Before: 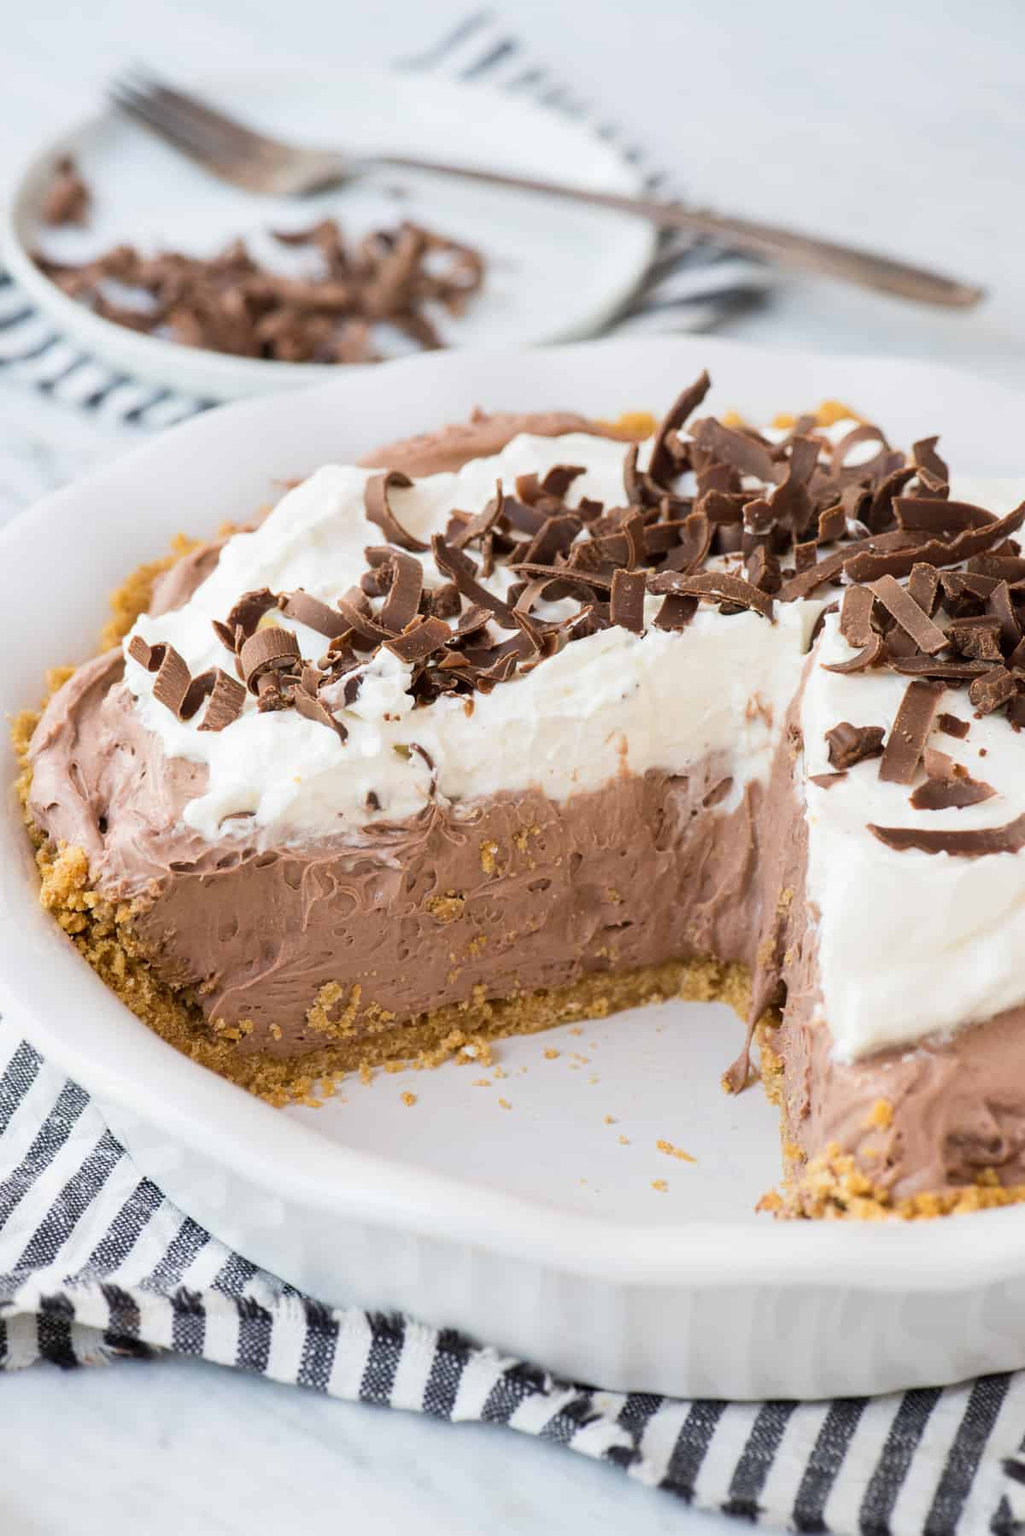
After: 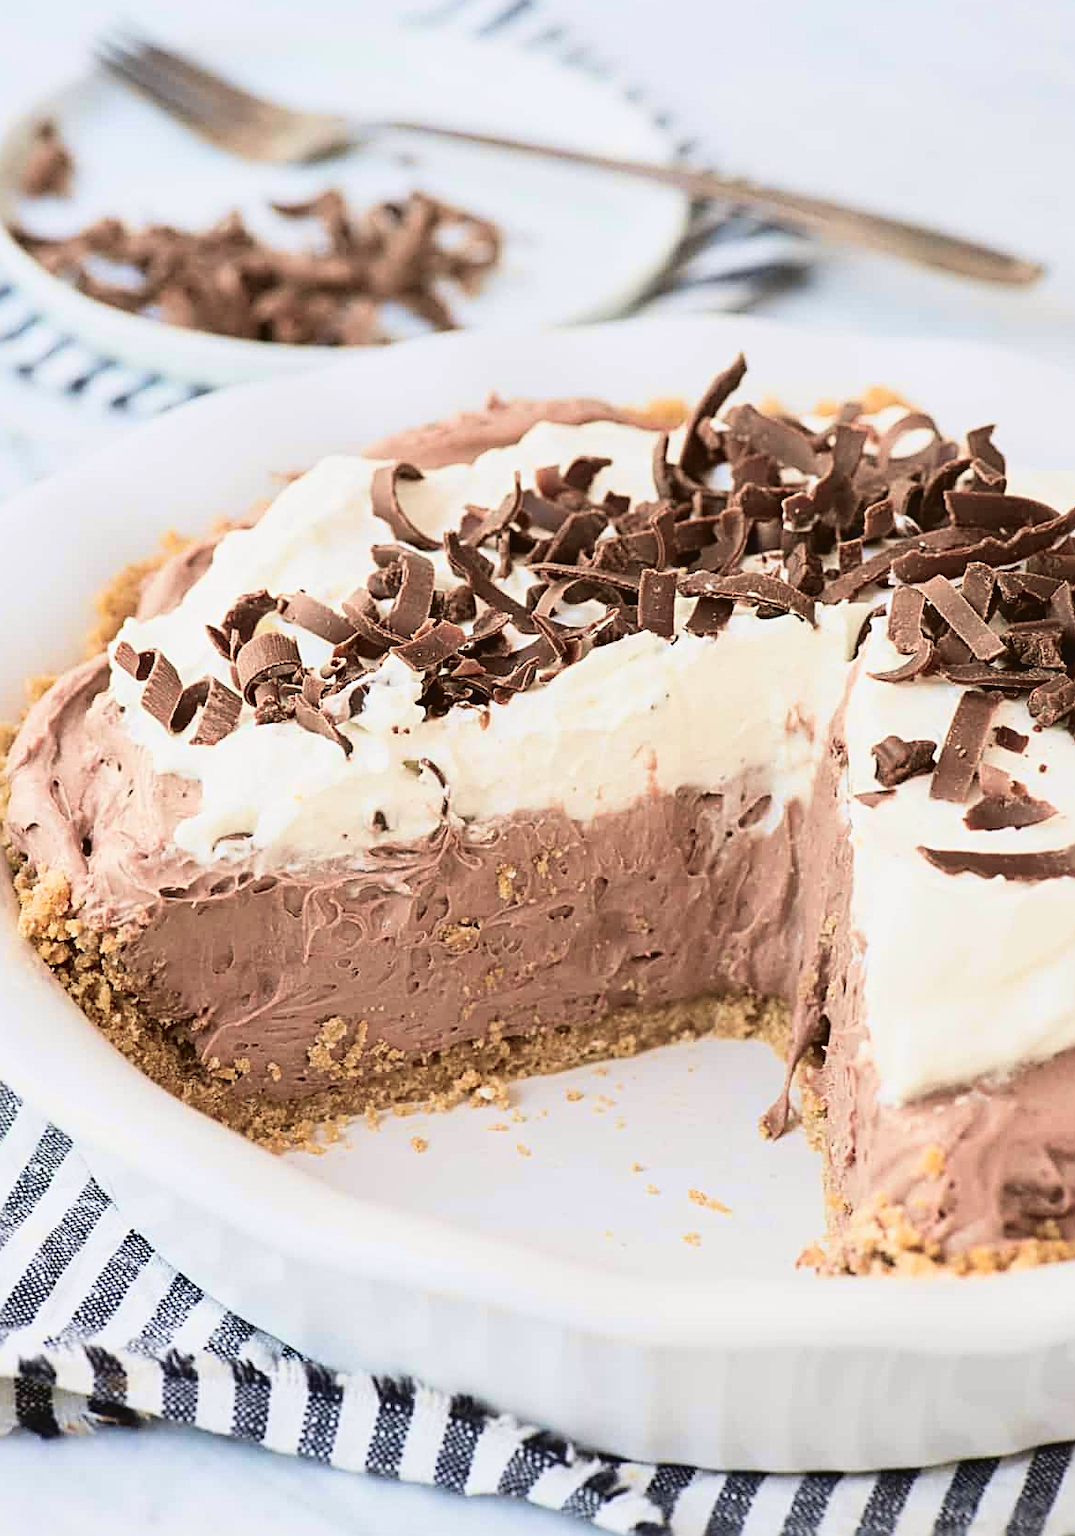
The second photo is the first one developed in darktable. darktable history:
crop: left 2.288%, top 2.982%, right 1.104%, bottom 4.964%
velvia: on, module defaults
tone curve: curves: ch0 [(0, 0.039) (0.104, 0.094) (0.285, 0.301) (0.689, 0.764) (0.89, 0.926) (0.994, 0.971)]; ch1 [(0, 0) (0.337, 0.249) (0.437, 0.411) (0.485, 0.487) (0.515, 0.514) (0.566, 0.563) (0.641, 0.655) (1, 1)]; ch2 [(0, 0) (0.314, 0.301) (0.421, 0.411) (0.502, 0.505) (0.528, 0.54) (0.557, 0.555) (0.612, 0.583) (0.722, 0.67) (1, 1)], color space Lab, independent channels, preserve colors none
sharpen: radius 2.561, amount 0.637
